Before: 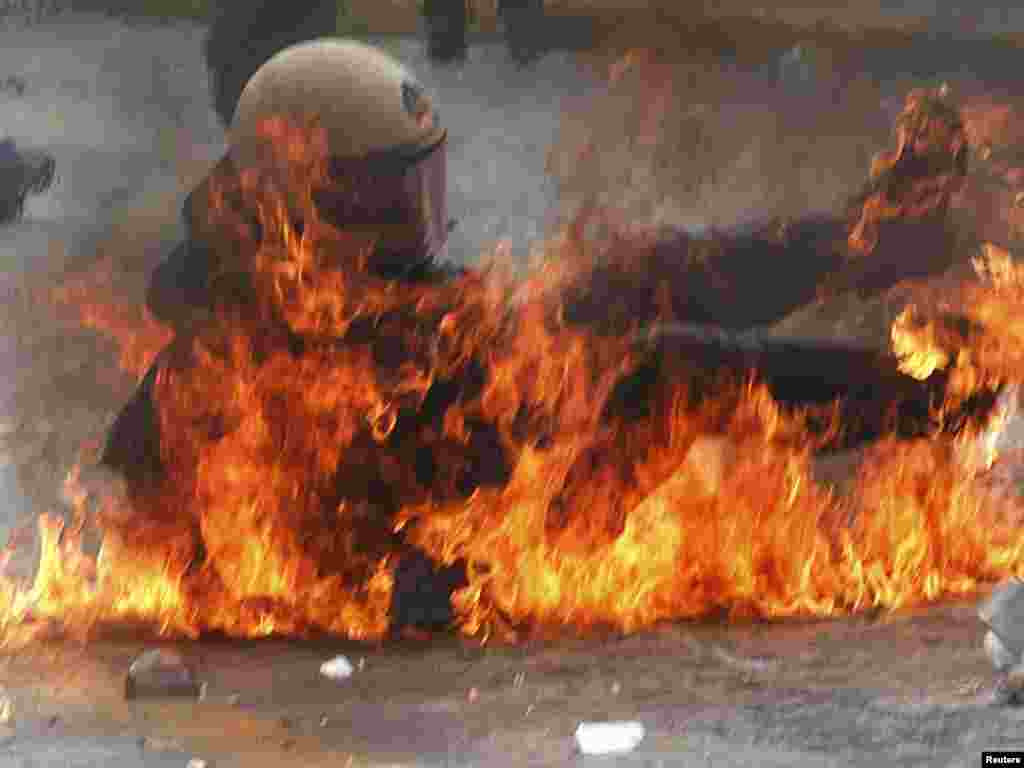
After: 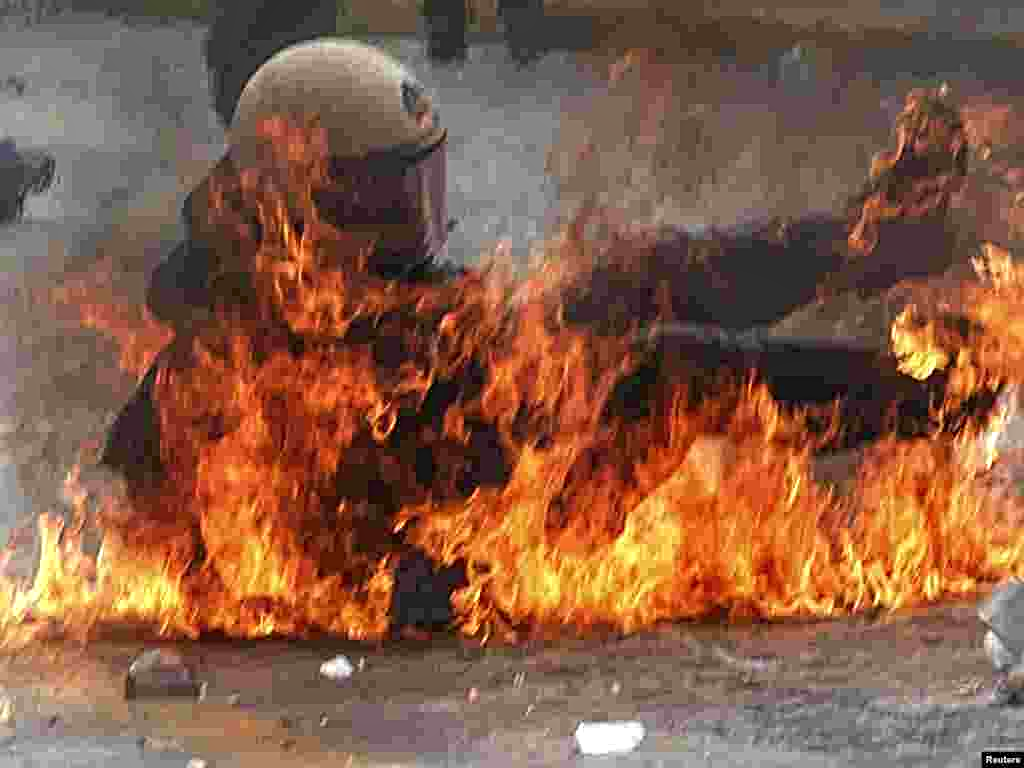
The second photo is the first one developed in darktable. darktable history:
sharpen: radius 3.961
local contrast: on, module defaults
